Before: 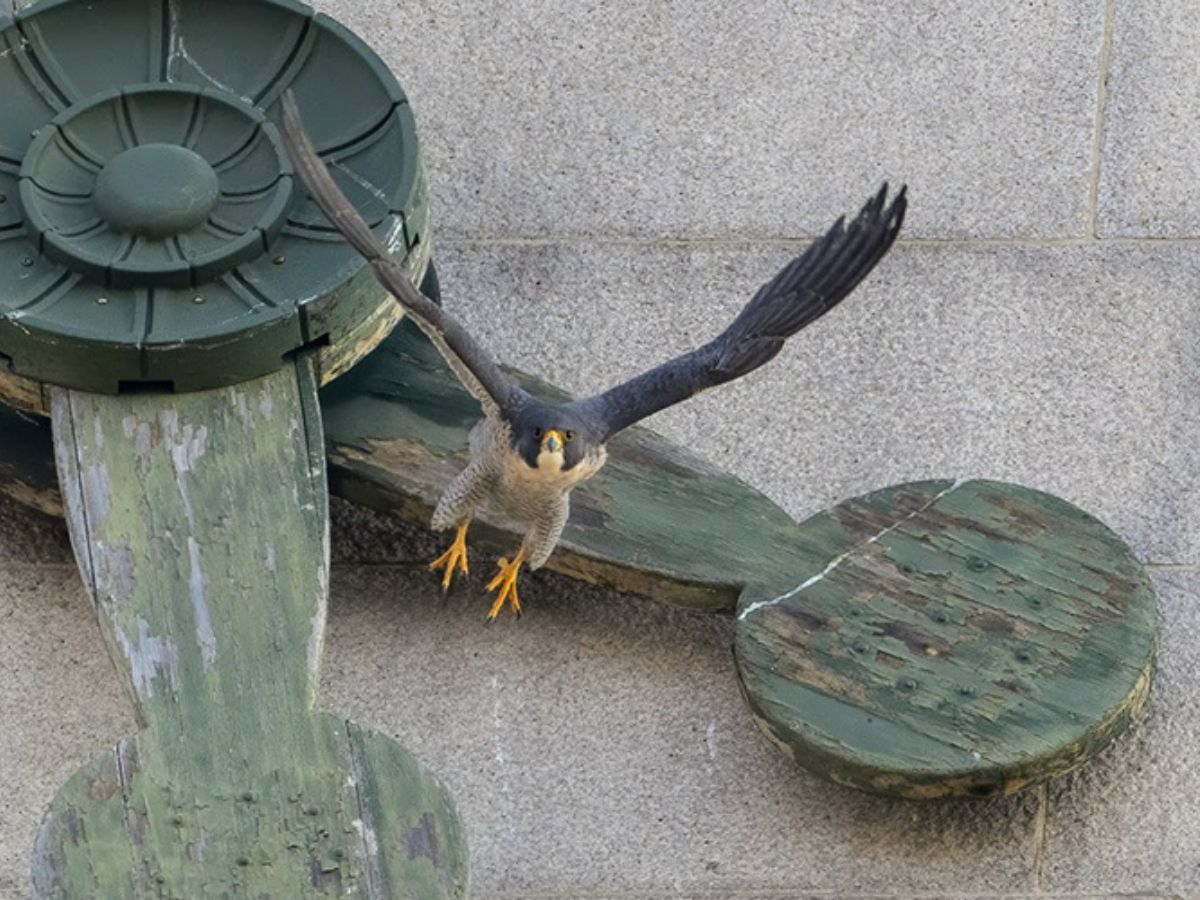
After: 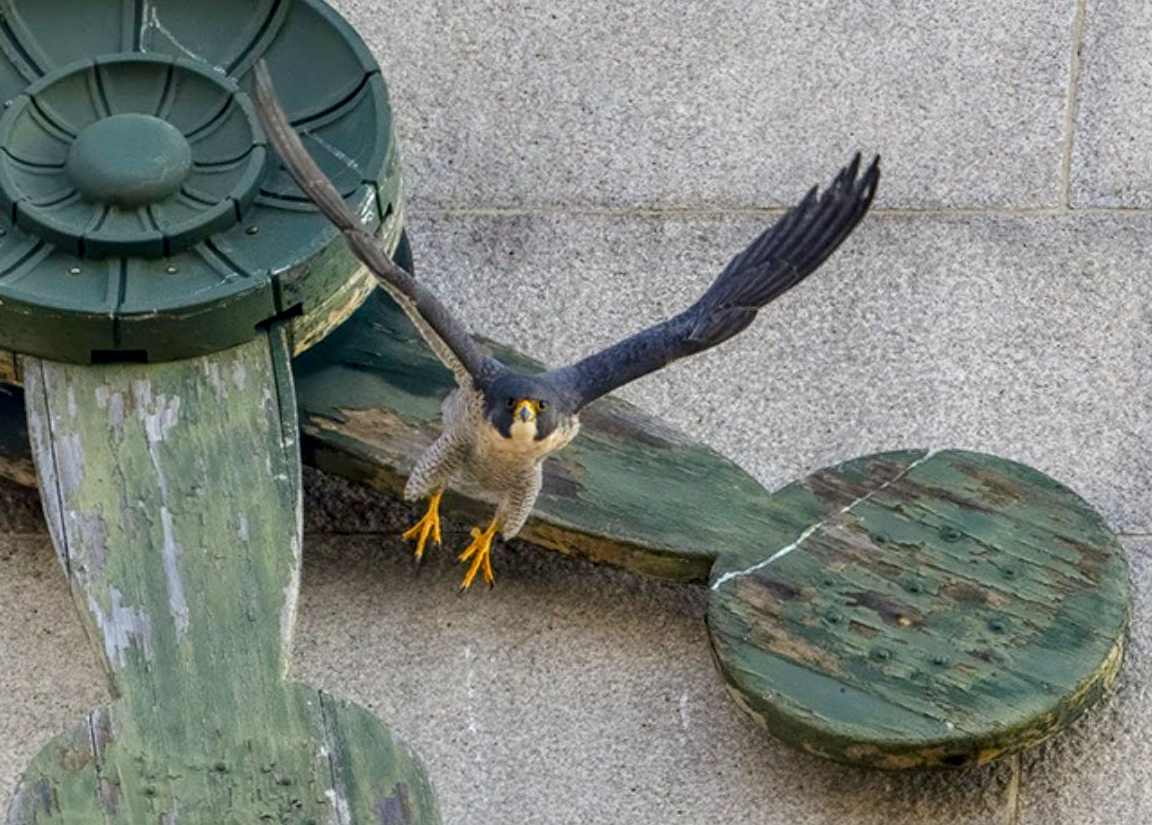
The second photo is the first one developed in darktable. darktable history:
local contrast: detail 130%
crop: left 2.279%, top 3.341%, right 0.971%, bottom 4.936%
color balance rgb: perceptual saturation grading › global saturation 23.255%, perceptual saturation grading › highlights -24.601%, perceptual saturation grading › mid-tones 24.205%, perceptual saturation grading › shadows 38.933%
